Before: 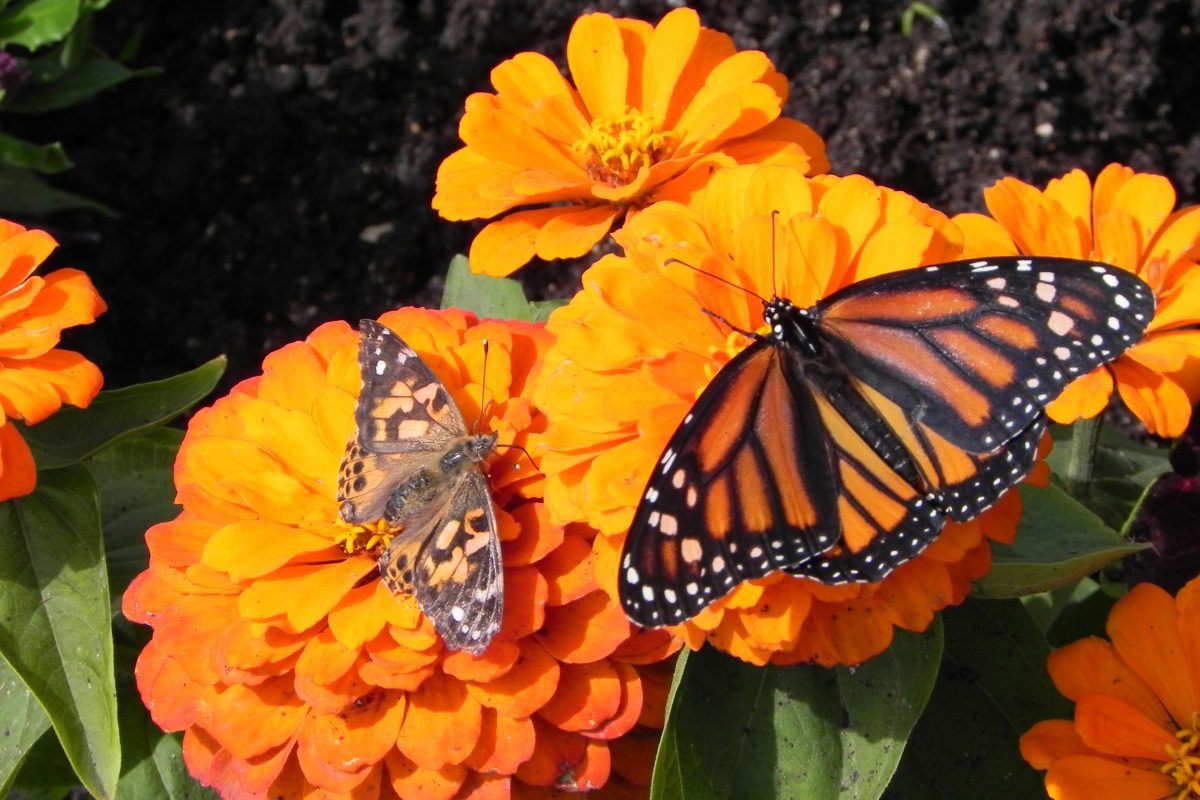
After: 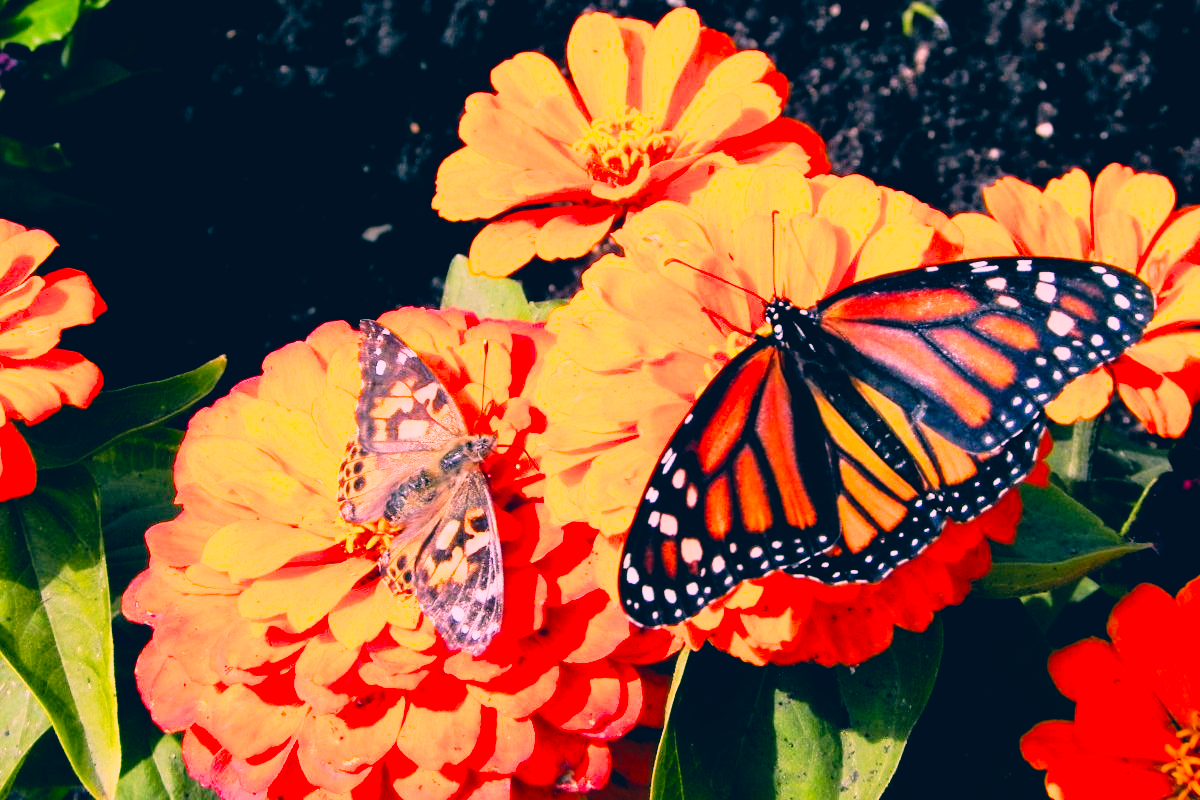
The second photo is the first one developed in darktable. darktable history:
color correction: highlights a* 16.33, highlights b* 0.218, shadows a* -14.66, shadows b* -14.41, saturation 1.5
filmic rgb: black relative exposure -5.13 EV, white relative exposure 3.98 EV, hardness 2.9, contrast 1.298, highlights saturation mix -29.7%
exposure: black level correction 0, exposure 0.499 EV, compensate highlight preservation false
tone curve: curves: ch0 [(0, 0) (0.091, 0.075) (0.409, 0.457) (0.733, 0.82) (0.844, 0.908) (0.909, 0.942) (1, 0.973)]; ch1 [(0, 0) (0.437, 0.404) (0.5, 0.5) (0.529, 0.556) (0.58, 0.606) (0.616, 0.654) (1, 1)]; ch2 [(0, 0) (0.442, 0.415) (0.5, 0.5) (0.535, 0.557) (0.585, 0.62) (1, 1)], preserve colors none
